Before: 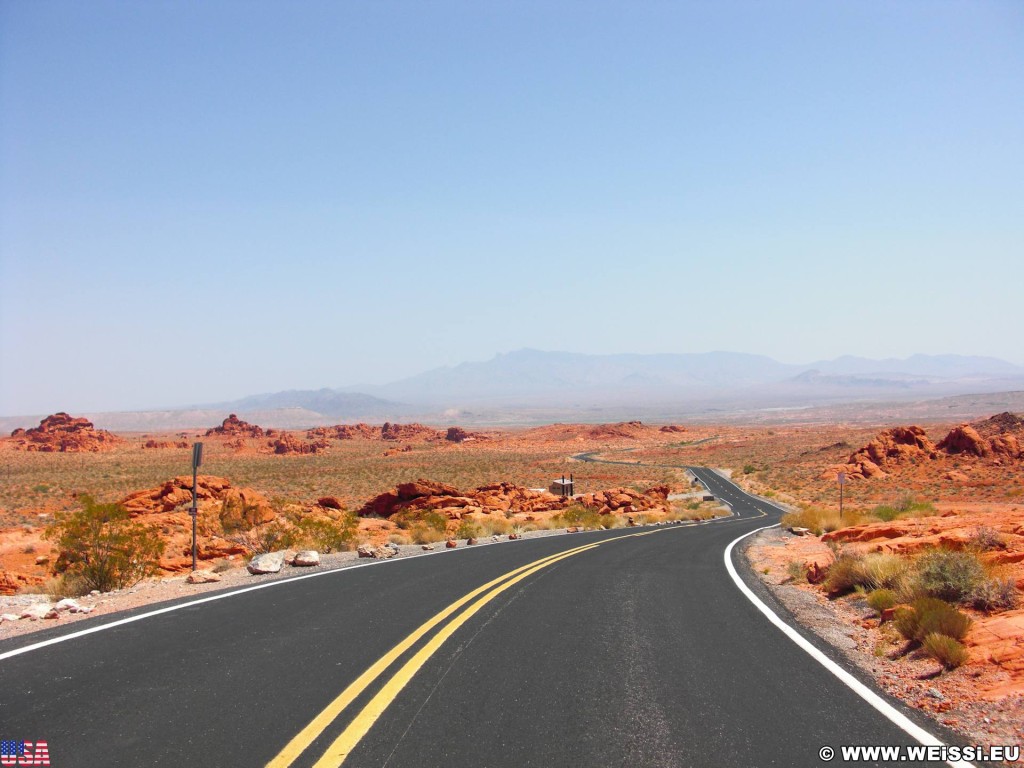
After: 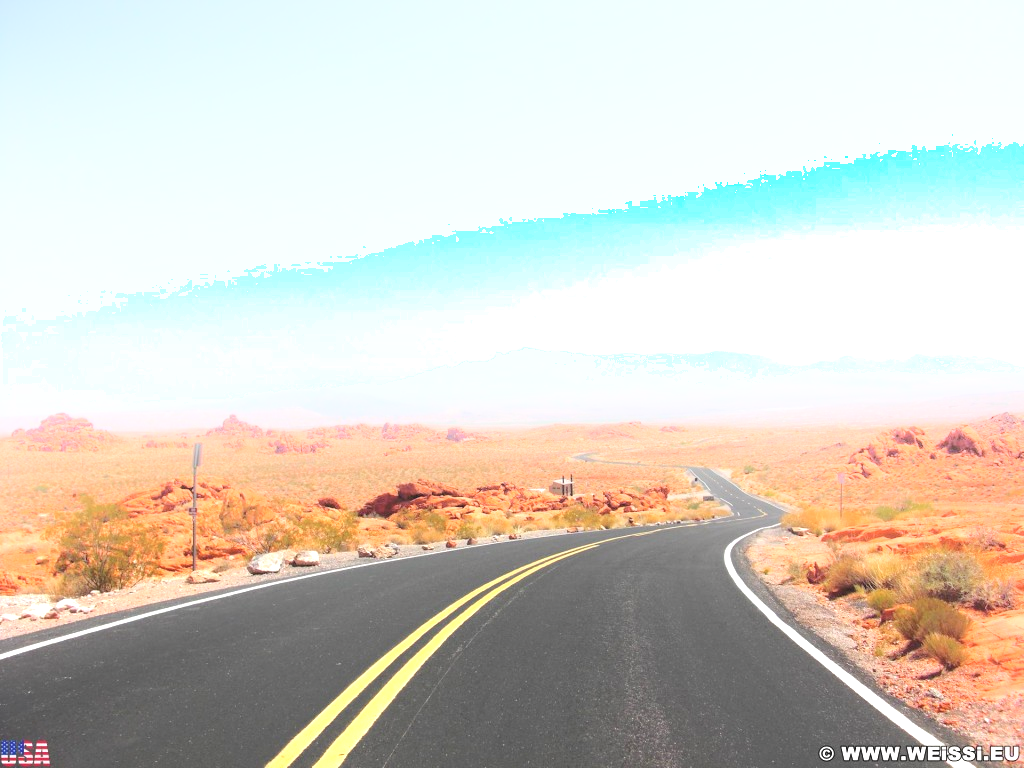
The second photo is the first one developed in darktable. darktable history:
shadows and highlights: shadows -90, highlights 90, soften with gaussian
contrast equalizer: octaves 7, y [[0.6 ×6], [0.55 ×6], [0 ×6], [0 ×6], [0 ×6]], mix -0.3
exposure: black level correction 0, exposure 0.7 EV, compensate exposure bias true, compensate highlight preservation false
